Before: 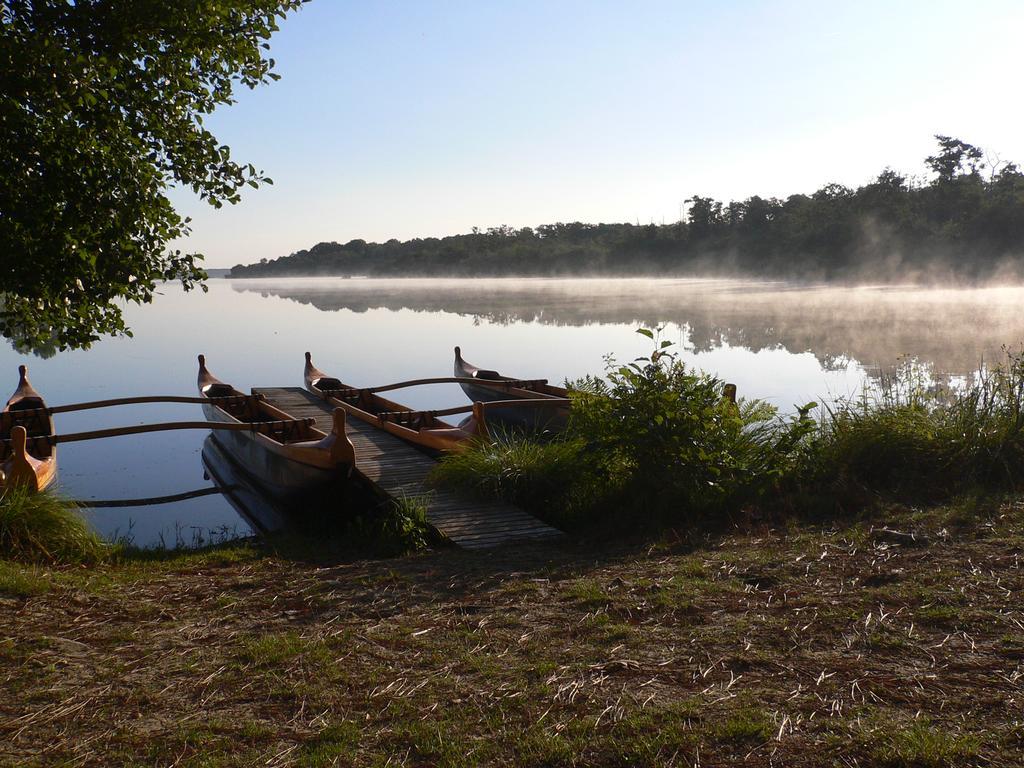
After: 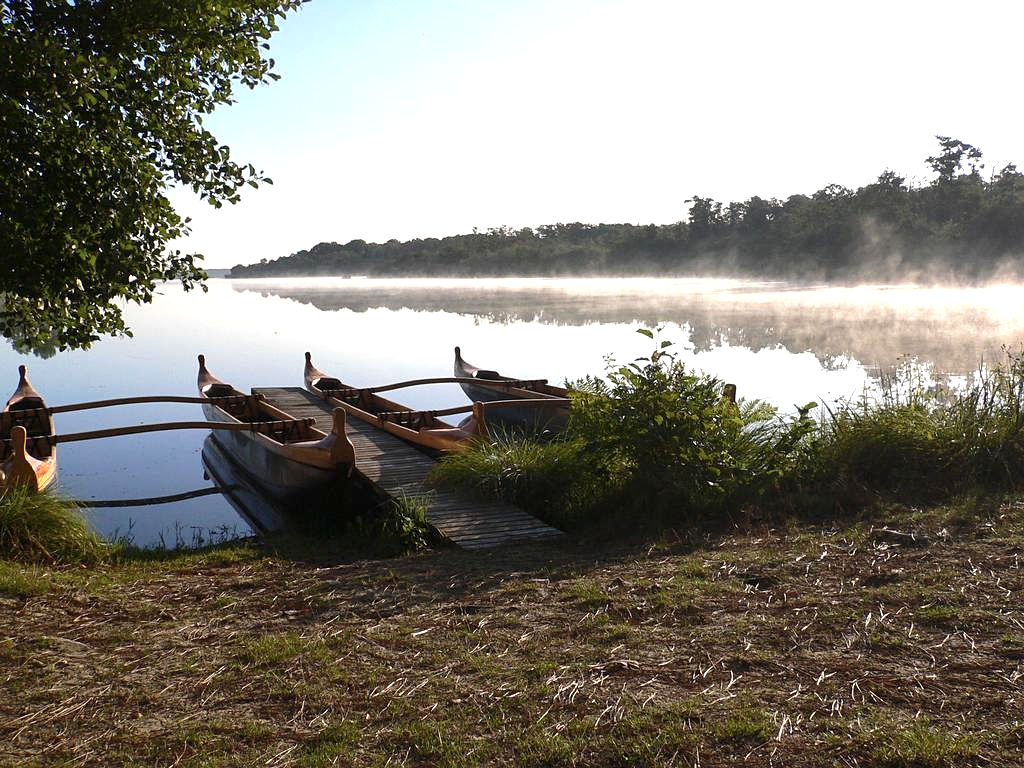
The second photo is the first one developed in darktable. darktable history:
local contrast: highlights 100%, shadows 100%, detail 120%, midtone range 0.2
sharpen: amount 0.2
exposure: black level correction 0, exposure 0.7 EV, compensate exposure bias true, compensate highlight preservation false
color zones: curves: ch0 [(0, 0.5) (0.143, 0.52) (0.286, 0.5) (0.429, 0.5) (0.571, 0.5) (0.714, 0.5) (0.857, 0.5) (1, 0.5)]; ch1 [(0, 0.489) (0.155, 0.45) (0.286, 0.466) (0.429, 0.5) (0.571, 0.5) (0.714, 0.5) (0.857, 0.5) (1, 0.489)]
